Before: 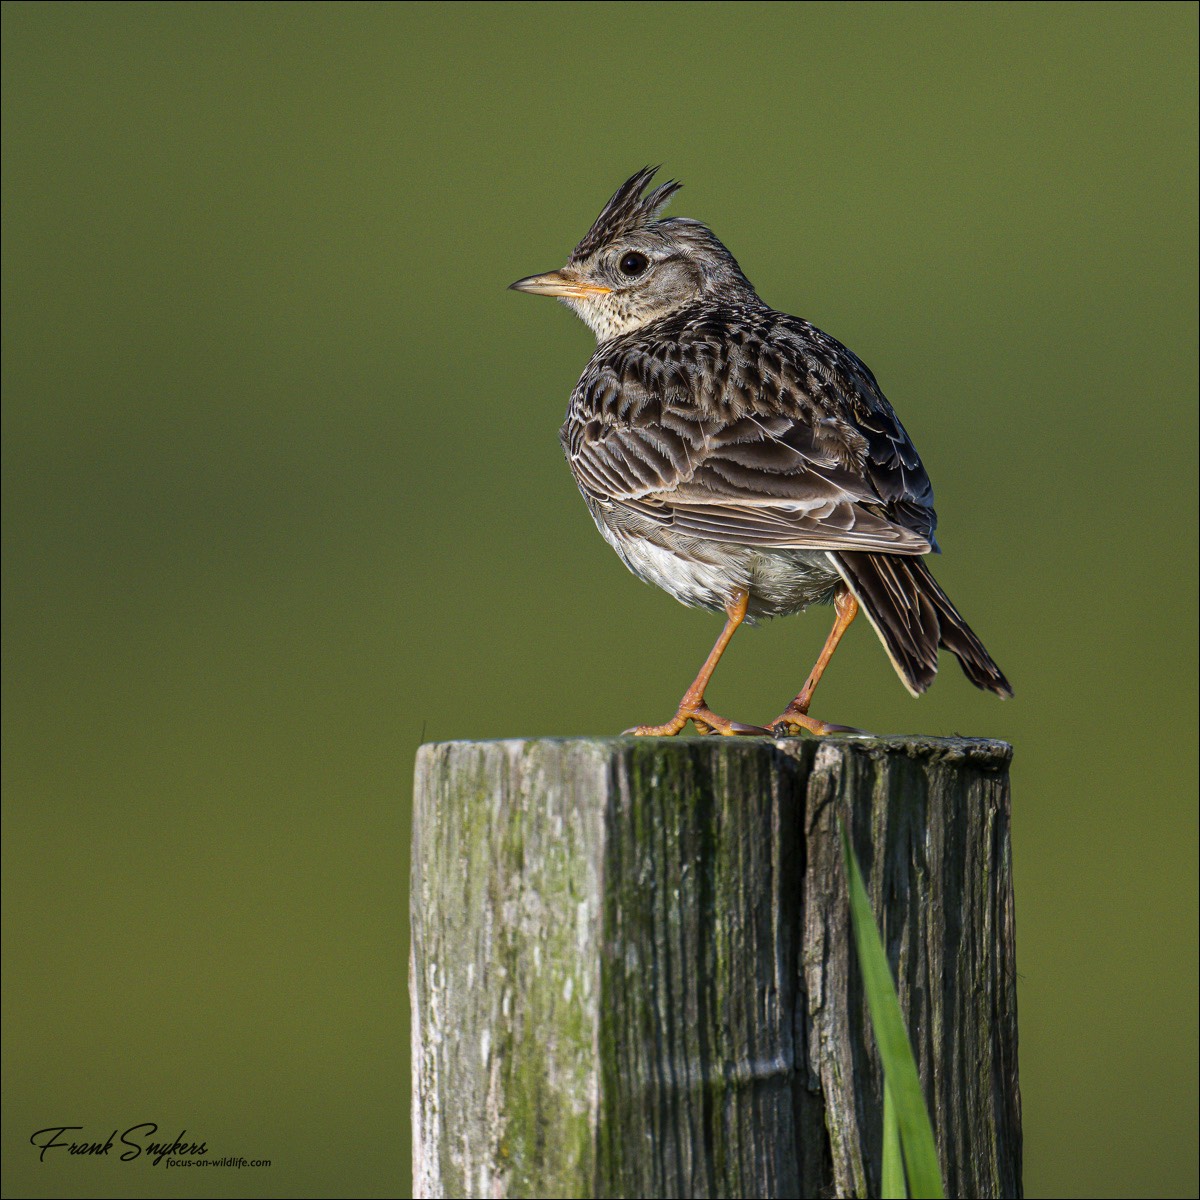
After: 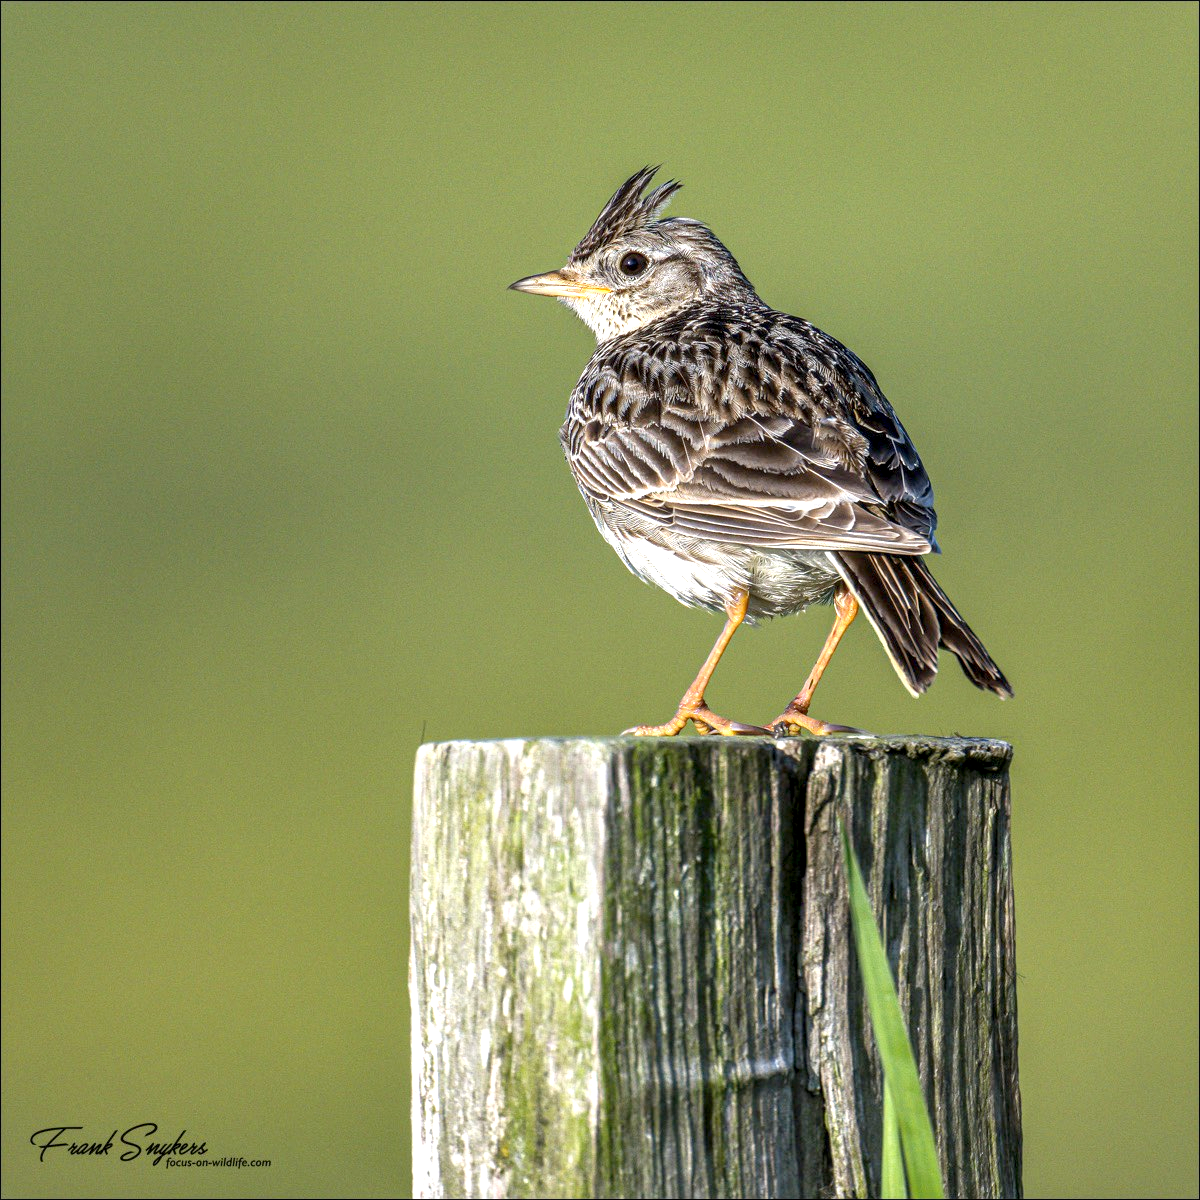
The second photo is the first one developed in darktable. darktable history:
local contrast: detail 130%
exposure: black level correction 0, exposure 0.891 EV, compensate exposure bias true, compensate highlight preservation false
